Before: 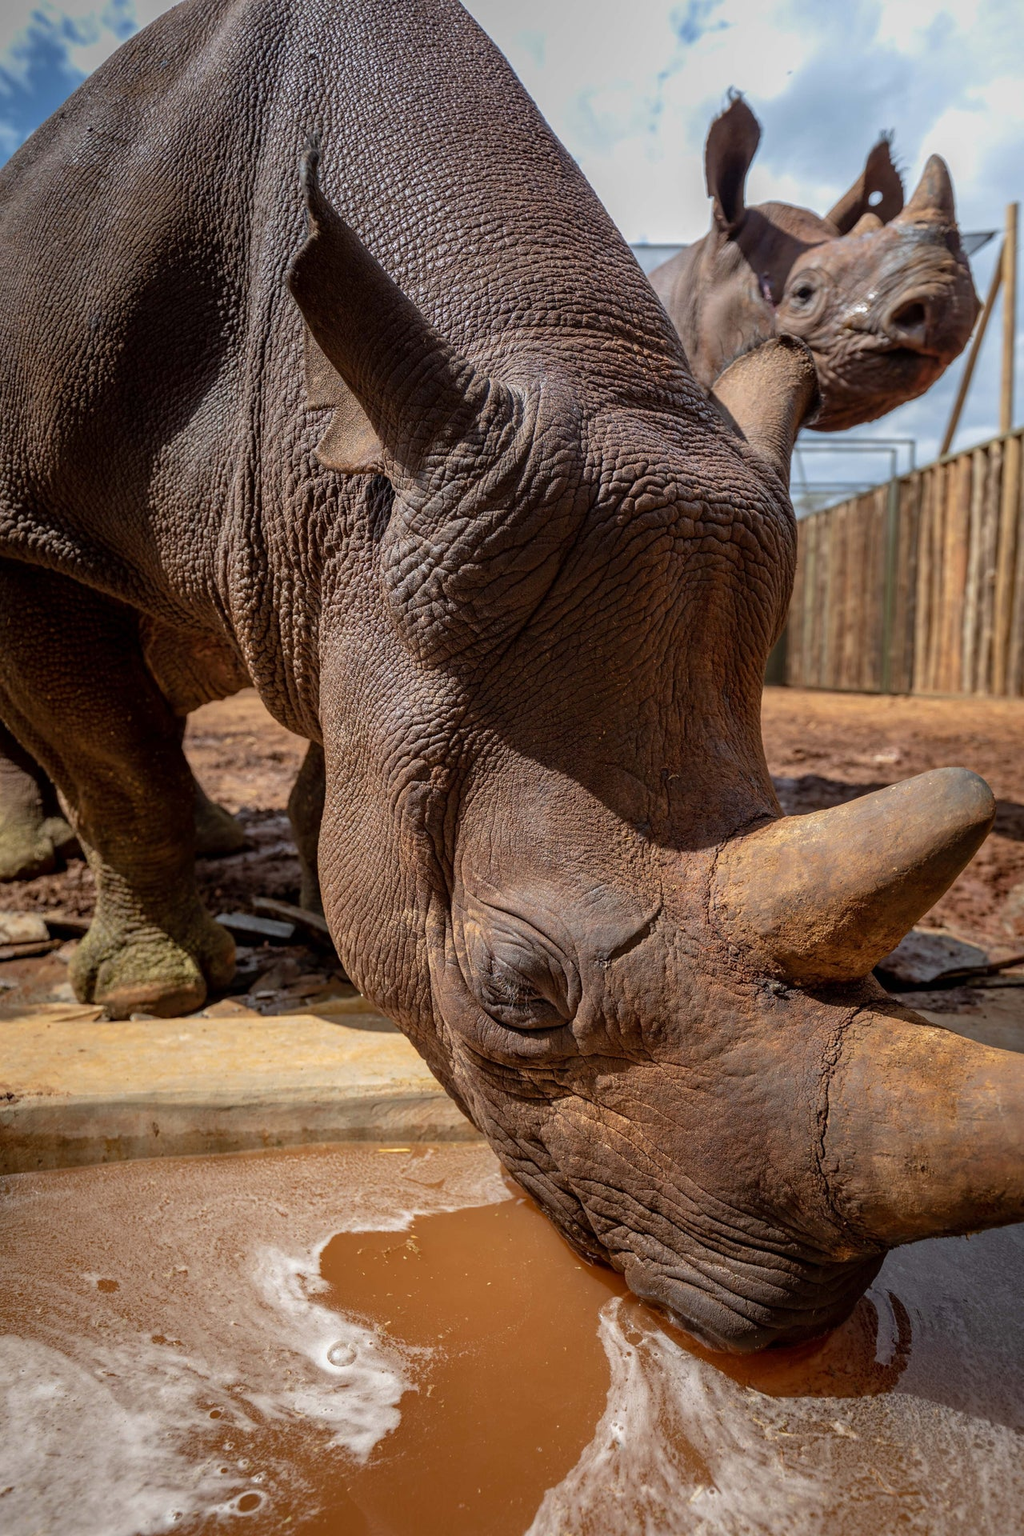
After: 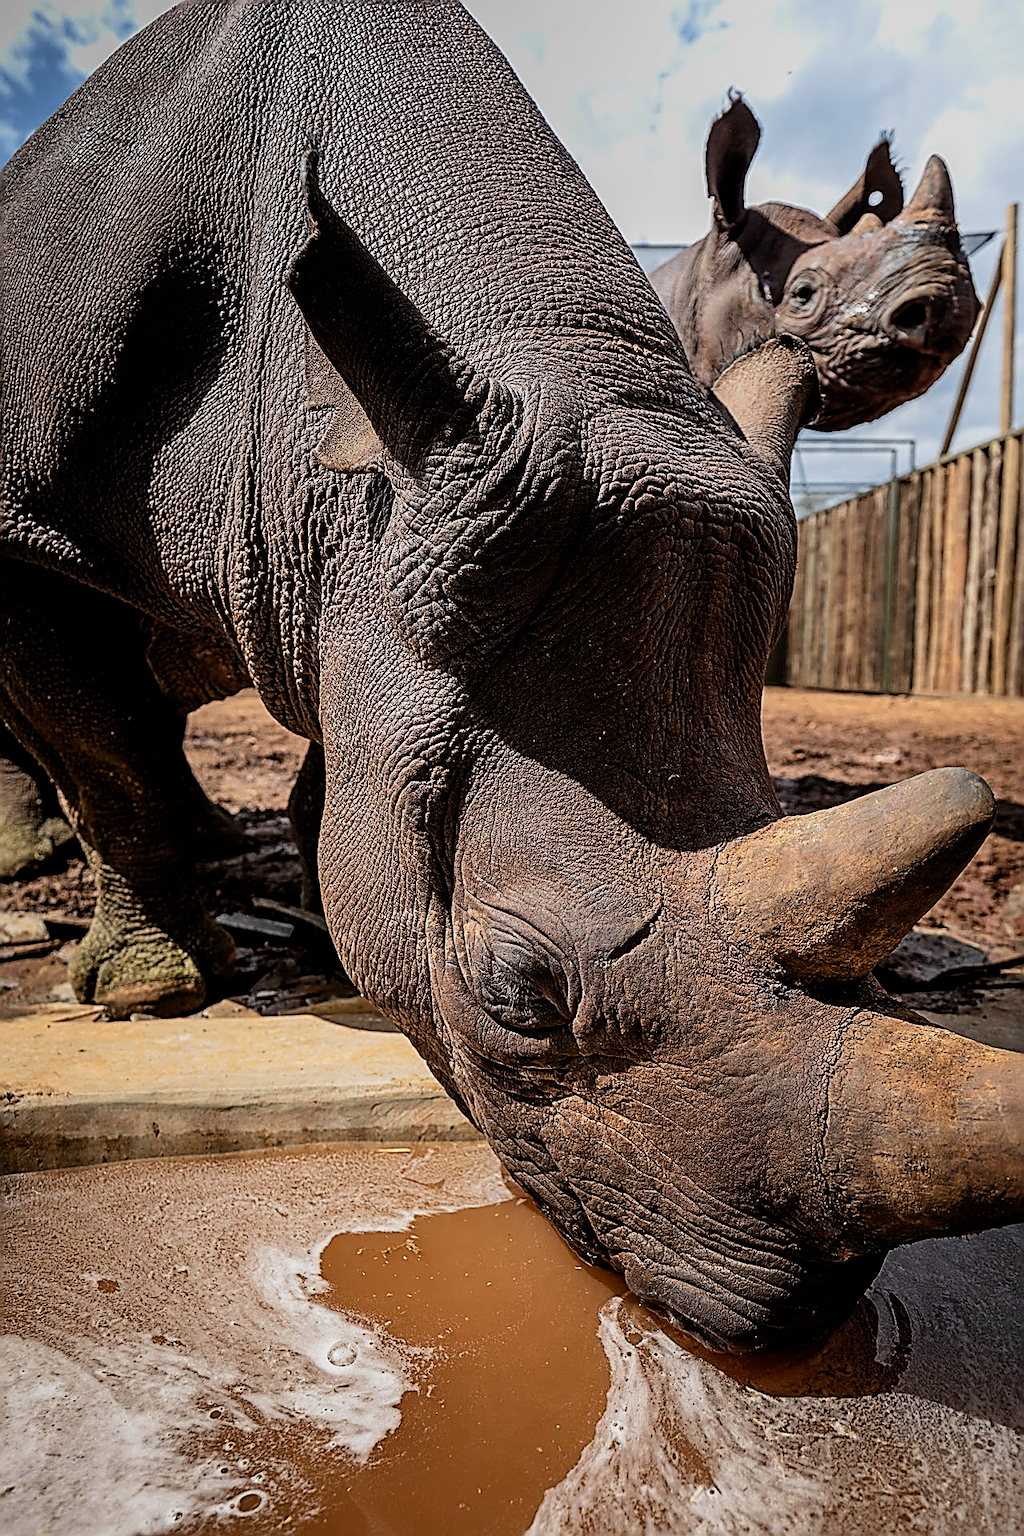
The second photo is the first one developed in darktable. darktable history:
sharpen: amount 1.987
filmic rgb: black relative exposure -5.02 EV, white relative exposure 3.97 EV, hardness 2.89, contrast 1.412, highlights saturation mix -31.49%, contrast in shadows safe
